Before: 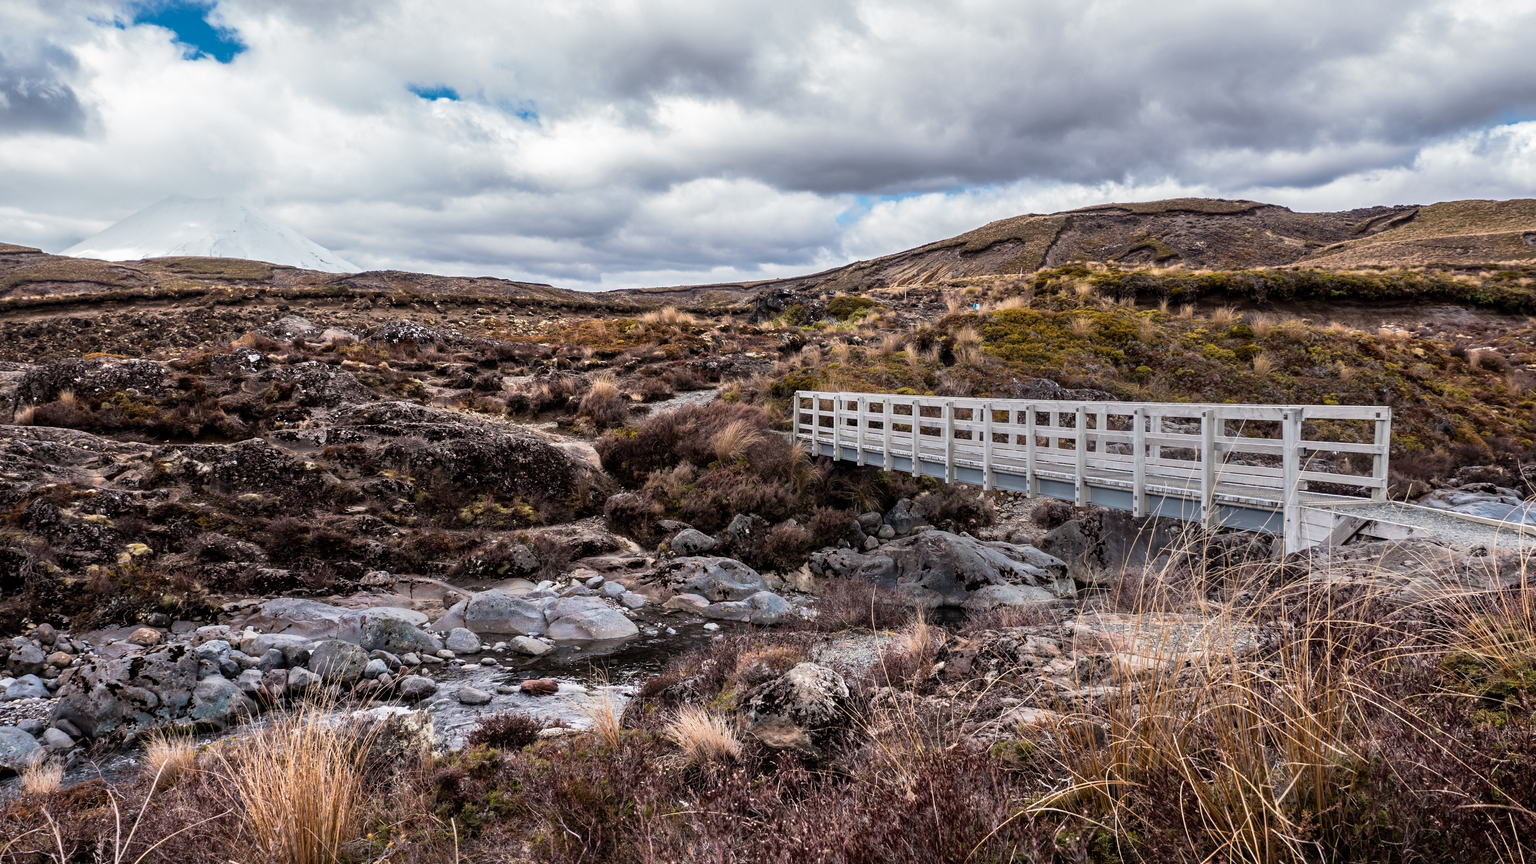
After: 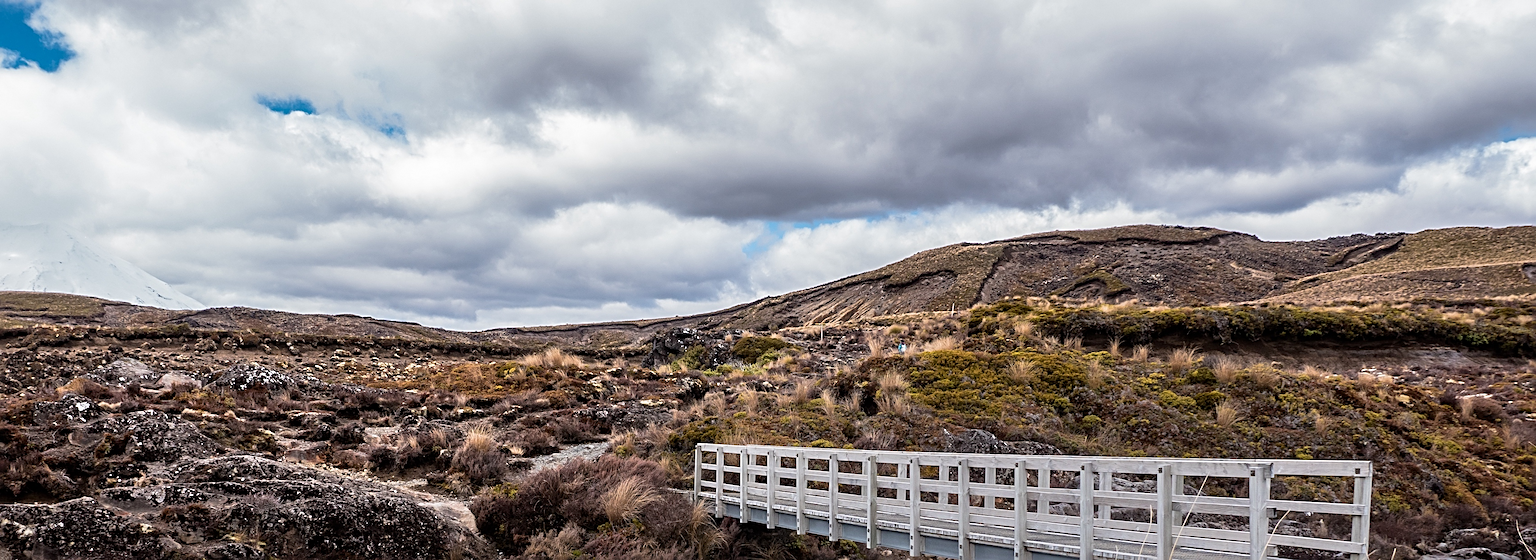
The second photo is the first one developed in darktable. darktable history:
sharpen: radius 4
crop and rotate: left 11.812%, bottom 42.776%
